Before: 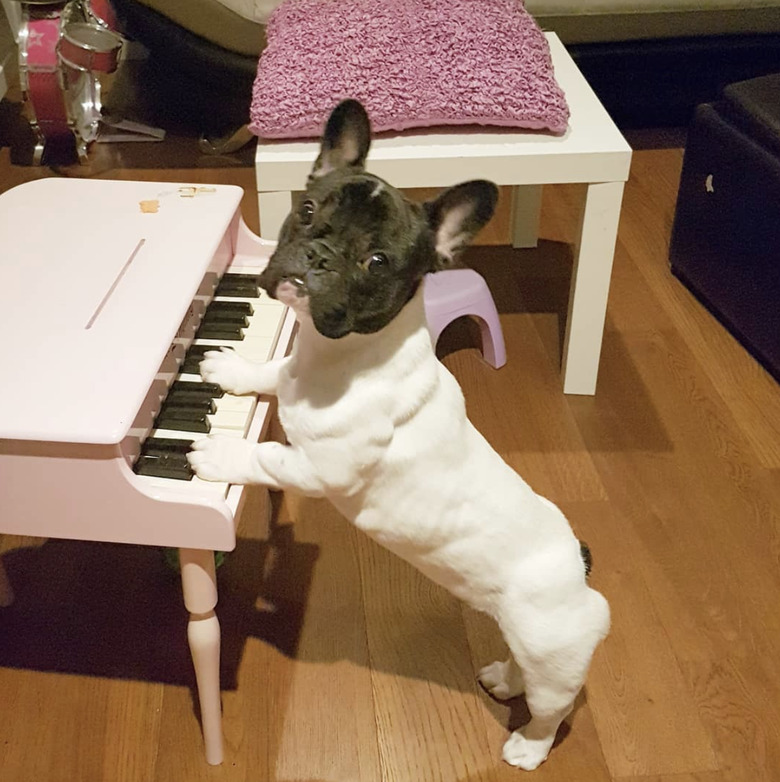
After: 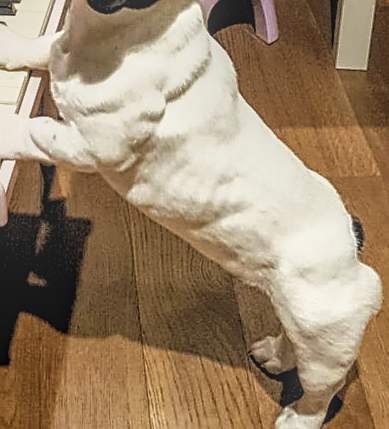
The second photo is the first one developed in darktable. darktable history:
shadows and highlights: shadows 24.28, highlights -78.97, soften with gaussian
crop: left 29.263%, top 41.623%, right 20.8%, bottom 3.462%
sharpen: on, module defaults
local contrast: highlights 20%, shadows 26%, detail 199%, midtone range 0.2
levels: levels [0.182, 0.542, 0.902]
